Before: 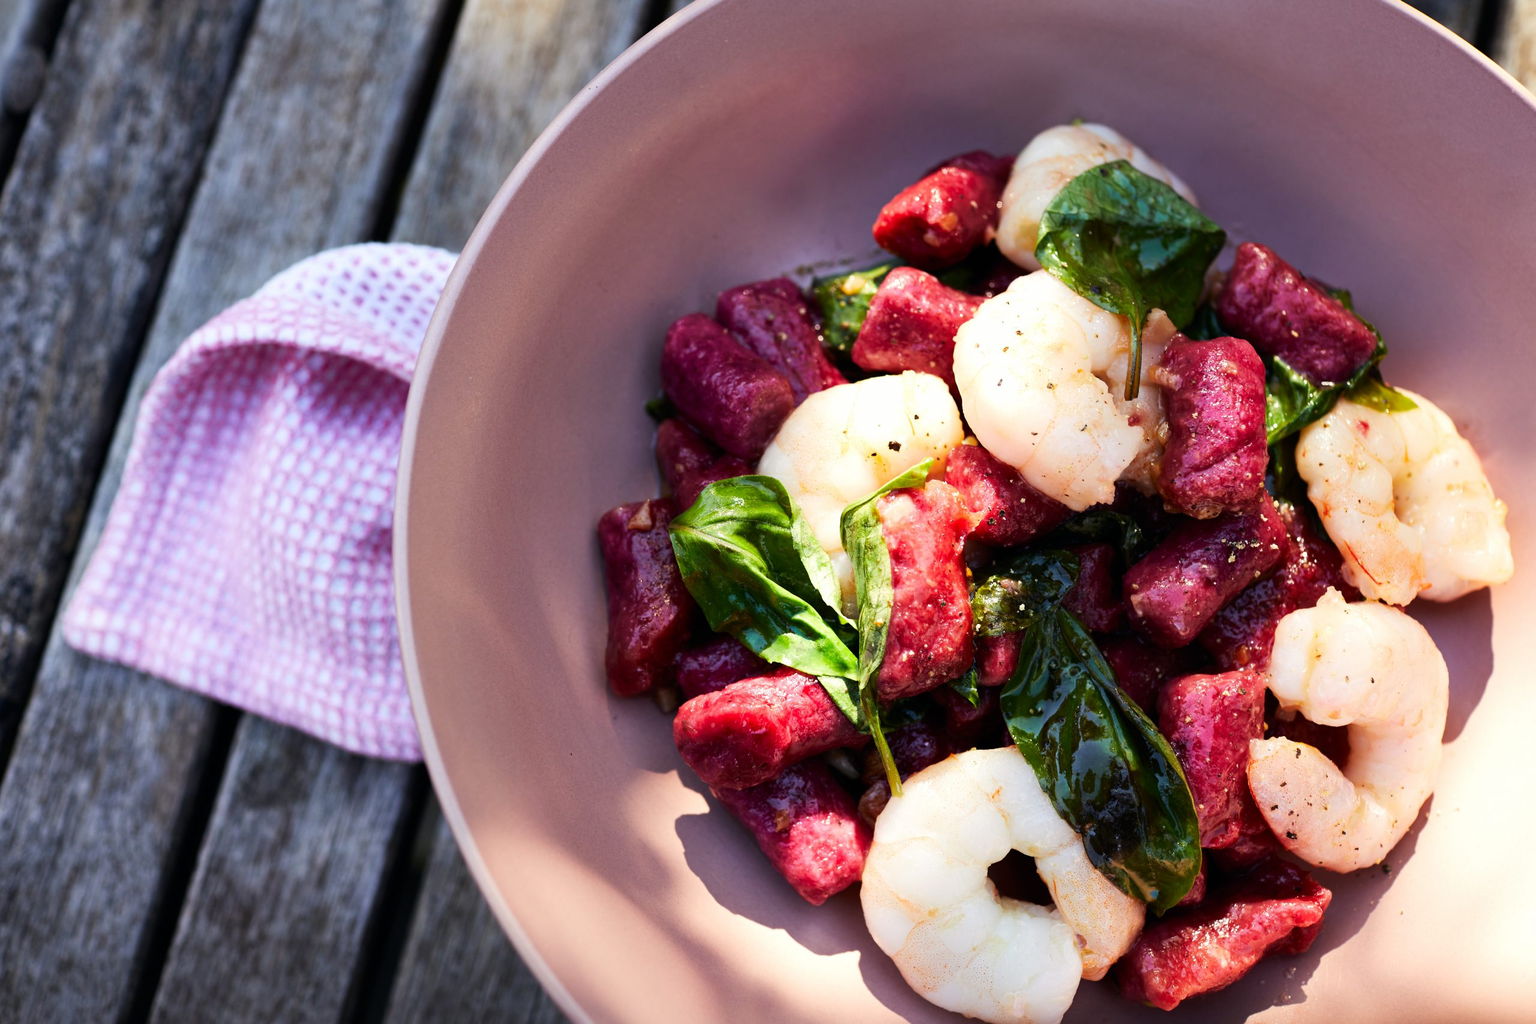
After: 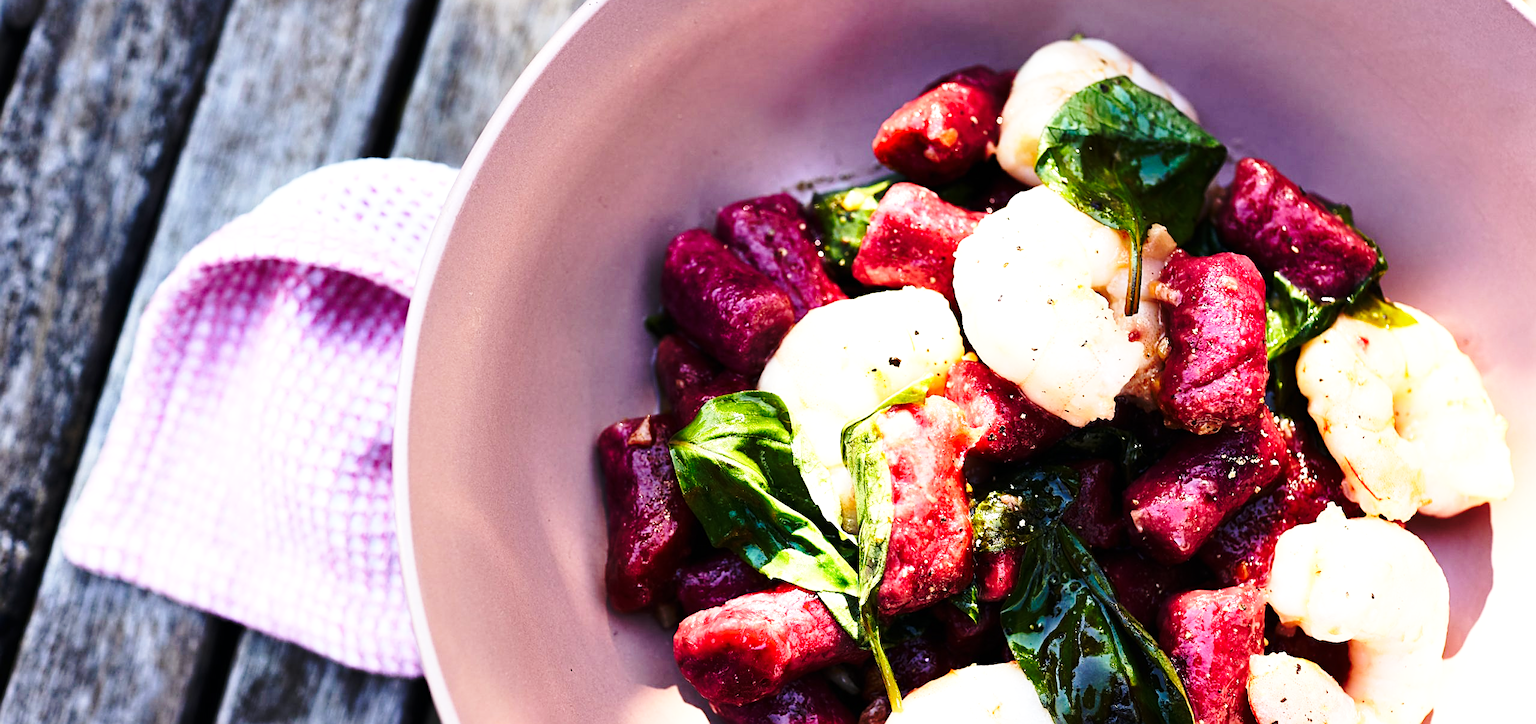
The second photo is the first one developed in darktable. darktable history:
sharpen: on, module defaults
base curve: curves: ch0 [(0, 0) (0.036, 0.037) (0.121, 0.228) (0.46, 0.76) (0.859, 0.983) (1, 1)], preserve colors none
crop and rotate: top 8.293%, bottom 20.996%
tone equalizer: -8 EV -0.417 EV, -7 EV -0.389 EV, -6 EV -0.333 EV, -5 EV -0.222 EV, -3 EV 0.222 EV, -2 EV 0.333 EV, -1 EV 0.389 EV, +0 EV 0.417 EV, edges refinement/feathering 500, mask exposure compensation -1.57 EV, preserve details no
